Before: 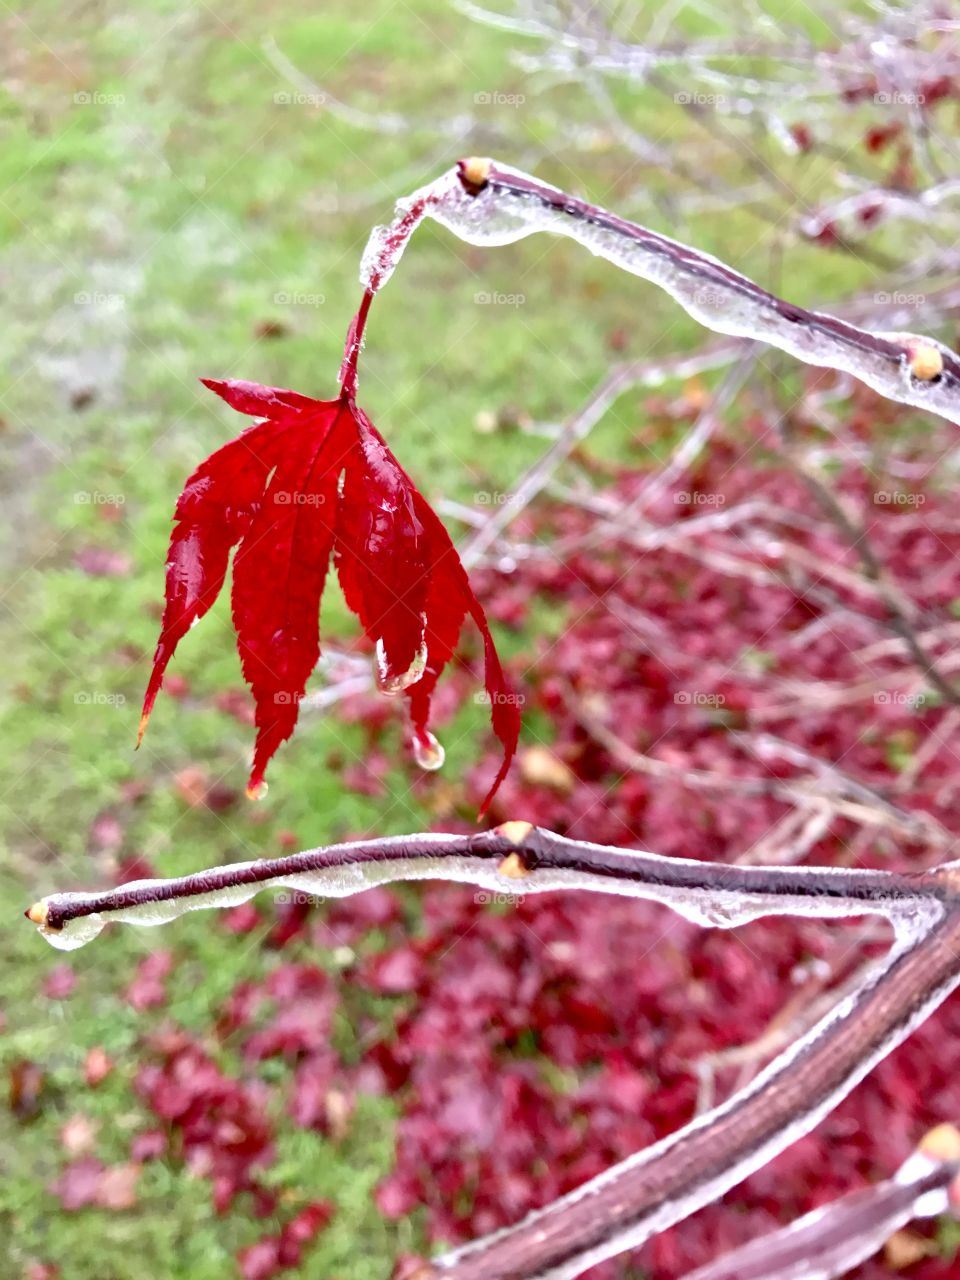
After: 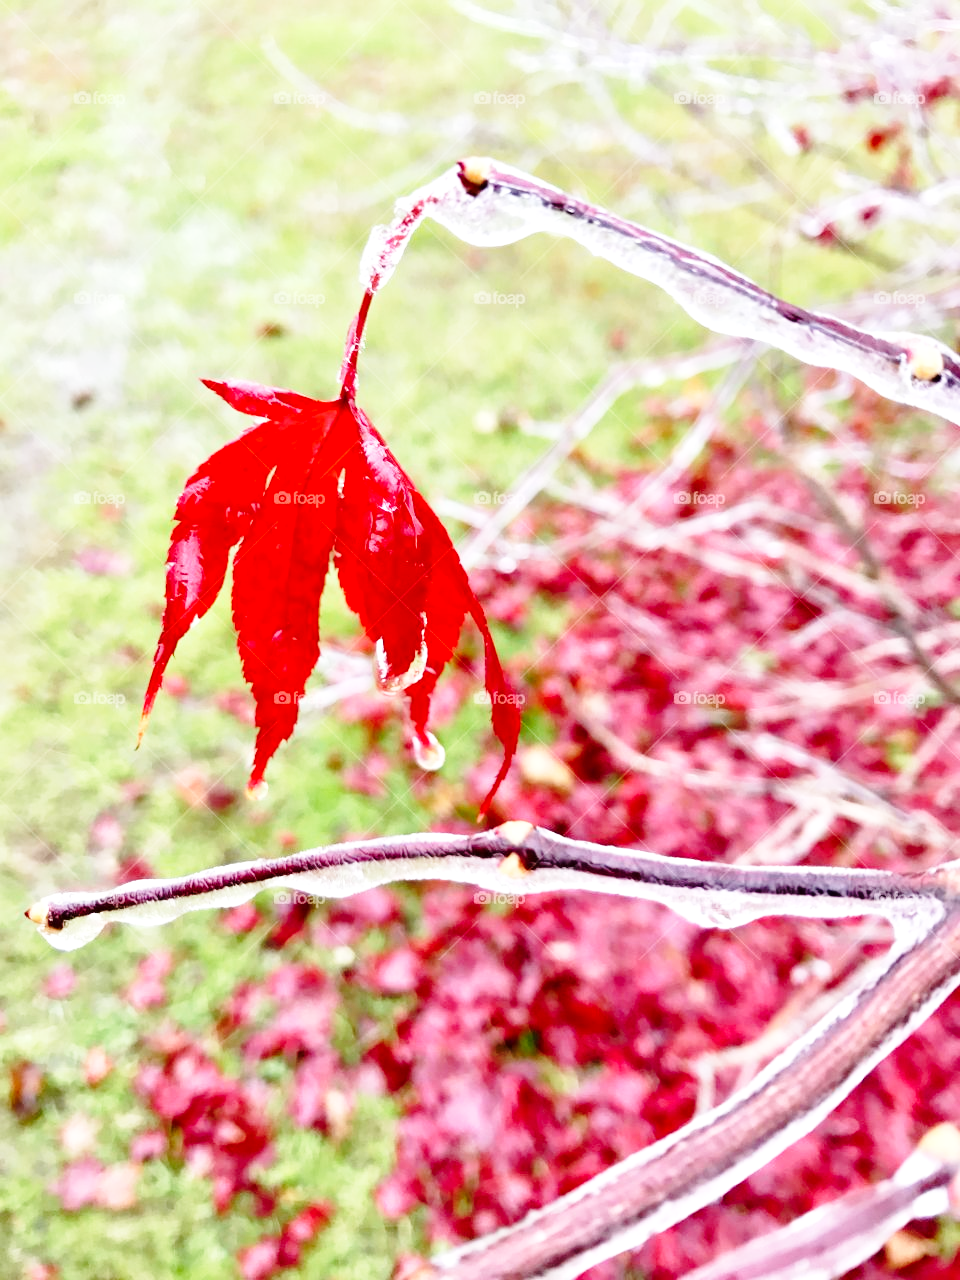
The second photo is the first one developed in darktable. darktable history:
base curve: curves: ch0 [(0, 0) (0.028, 0.03) (0.121, 0.232) (0.46, 0.748) (0.859, 0.968) (1, 1)], preserve colors none
exposure: exposure 0.202 EV, compensate exposure bias true, compensate highlight preservation false
